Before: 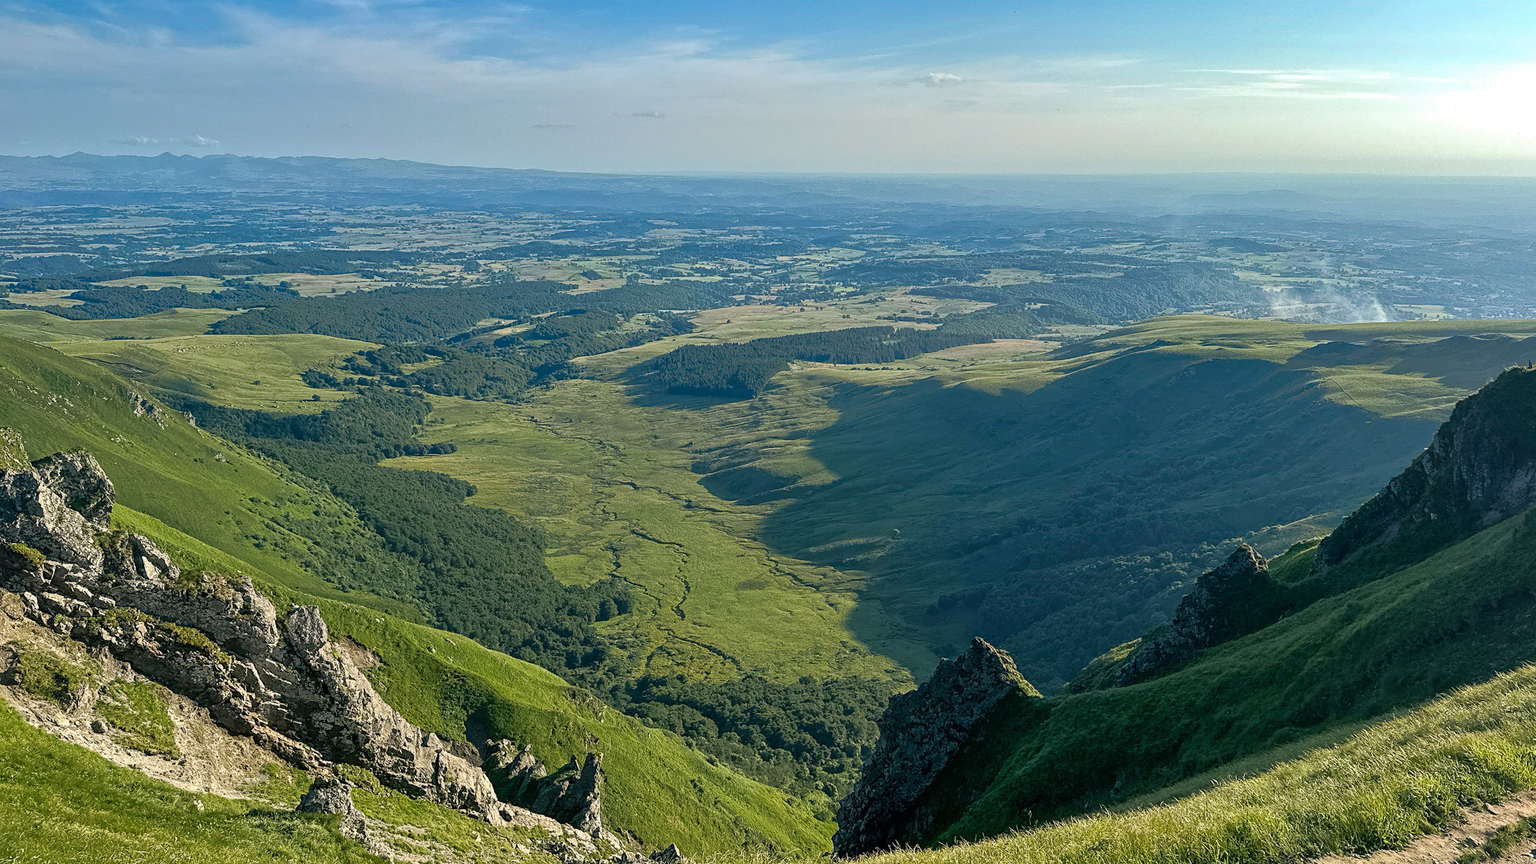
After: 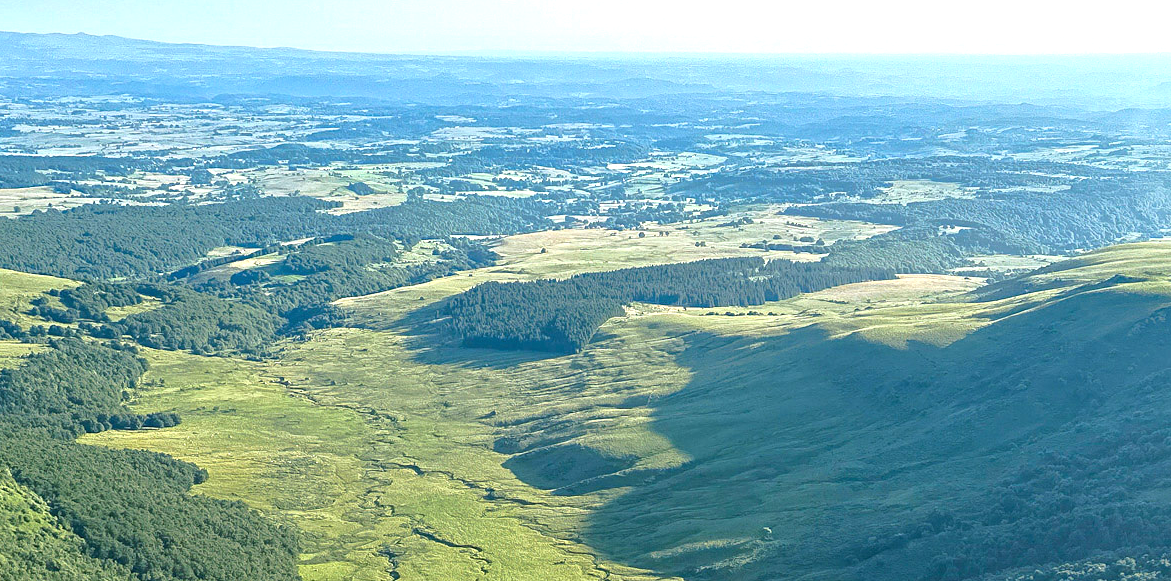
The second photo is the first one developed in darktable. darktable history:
exposure: black level correction 0, exposure 1.2 EV, compensate exposure bias true, compensate highlight preservation false
crop: left 20.932%, top 15.471%, right 21.848%, bottom 34.081%
